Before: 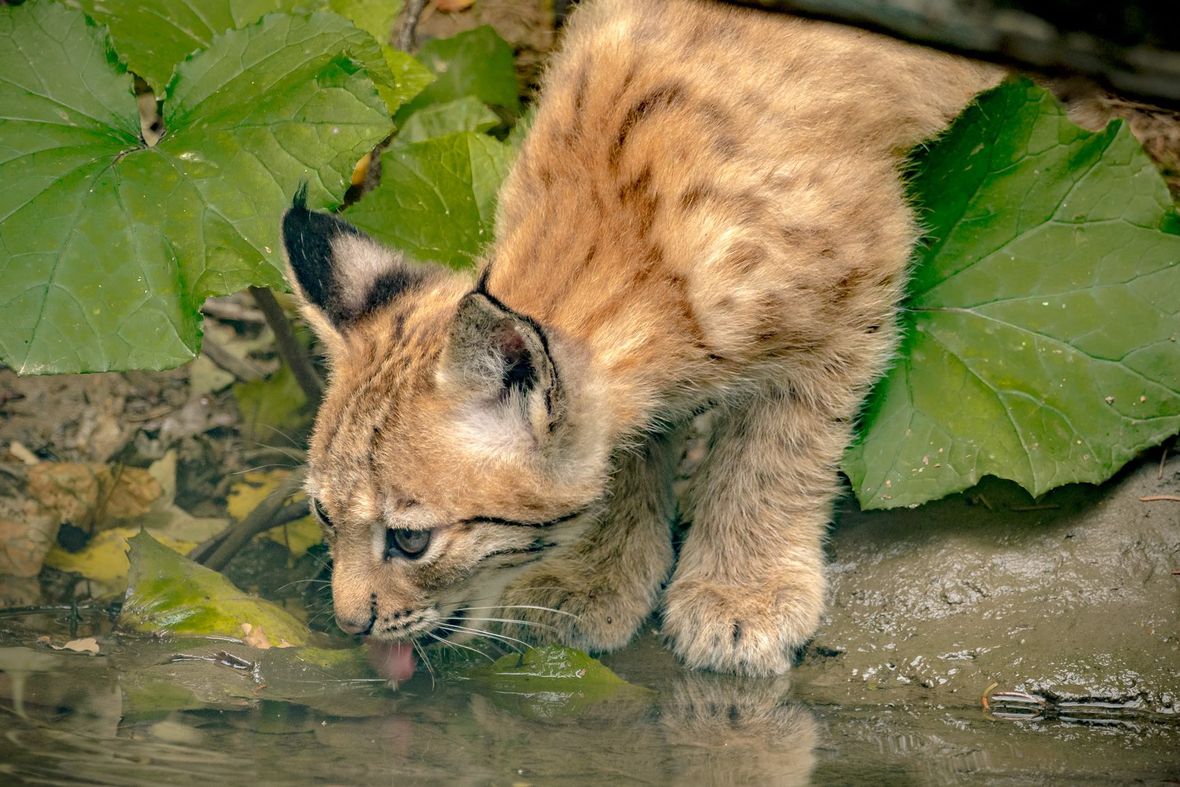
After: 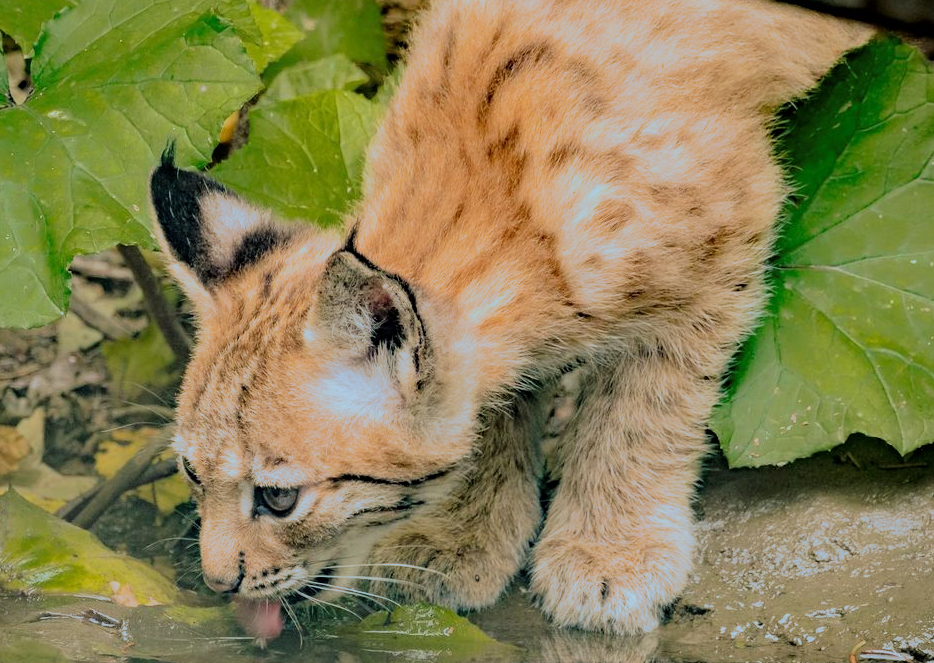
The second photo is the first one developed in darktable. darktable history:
crop: left 11.225%, top 5.381%, right 9.565%, bottom 10.314%
exposure: exposure 0.29 EV, compensate highlight preservation false
filmic rgb: black relative exposure -7.15 EV, white relative exposure 5.36 EV, hardness 3.02, color science v6 (2022)
split-toning: shadows › hue 351.18°, shadows › saturation 0.86, highlights › hue 218.82°, highlights › saturation 0.73, balance -19.167
